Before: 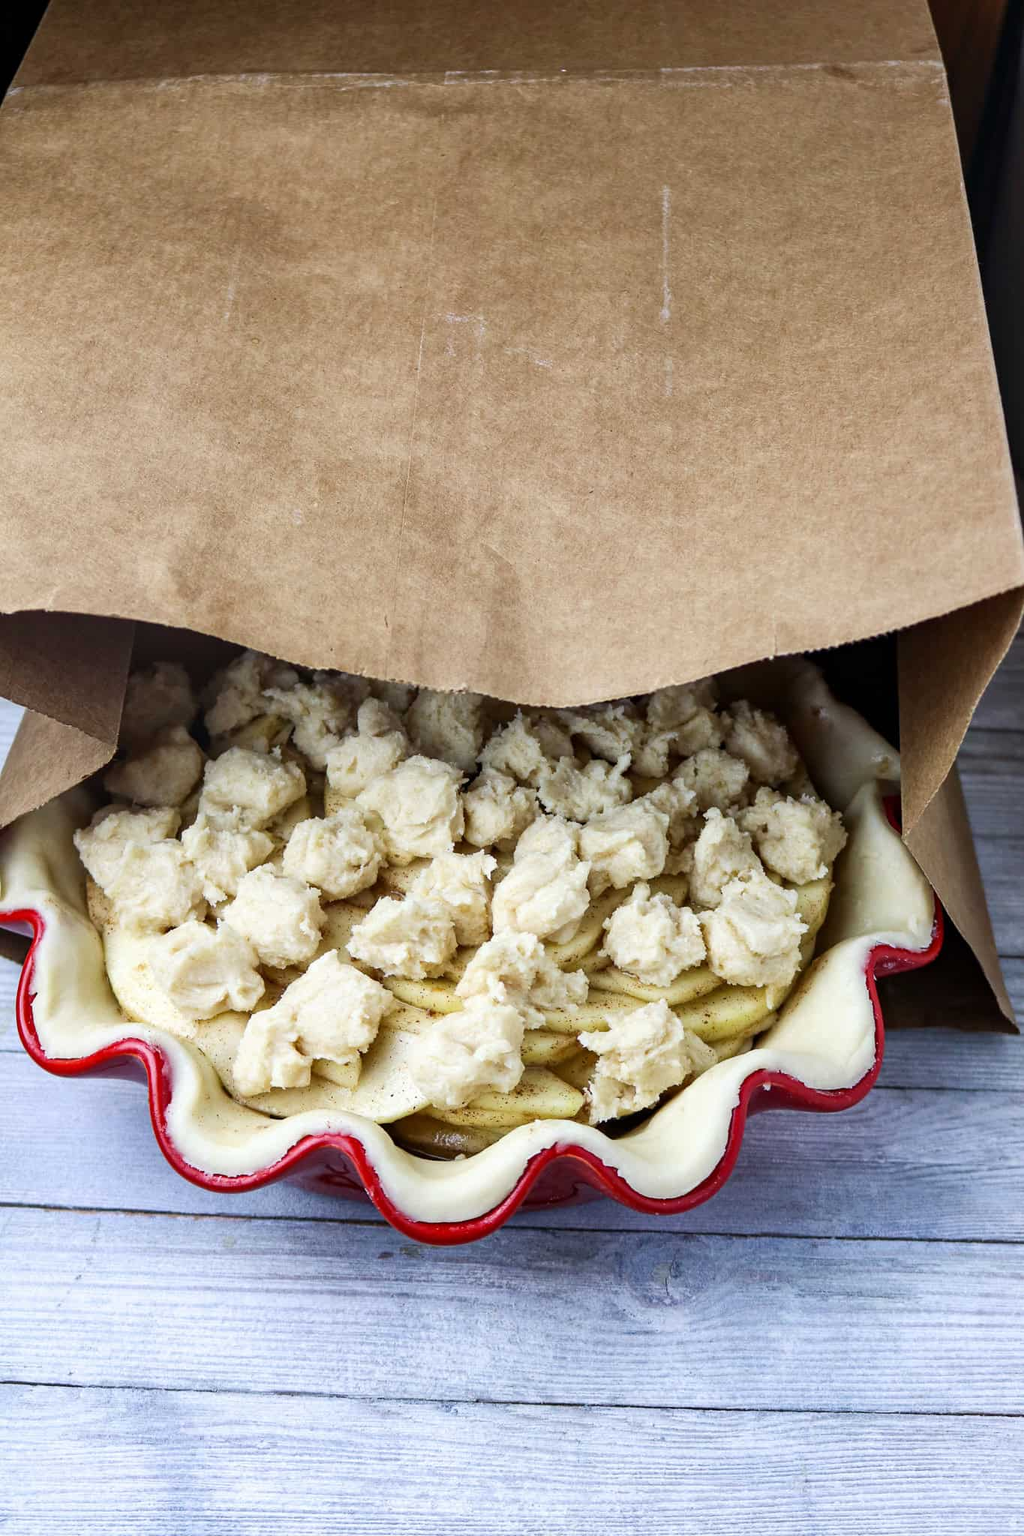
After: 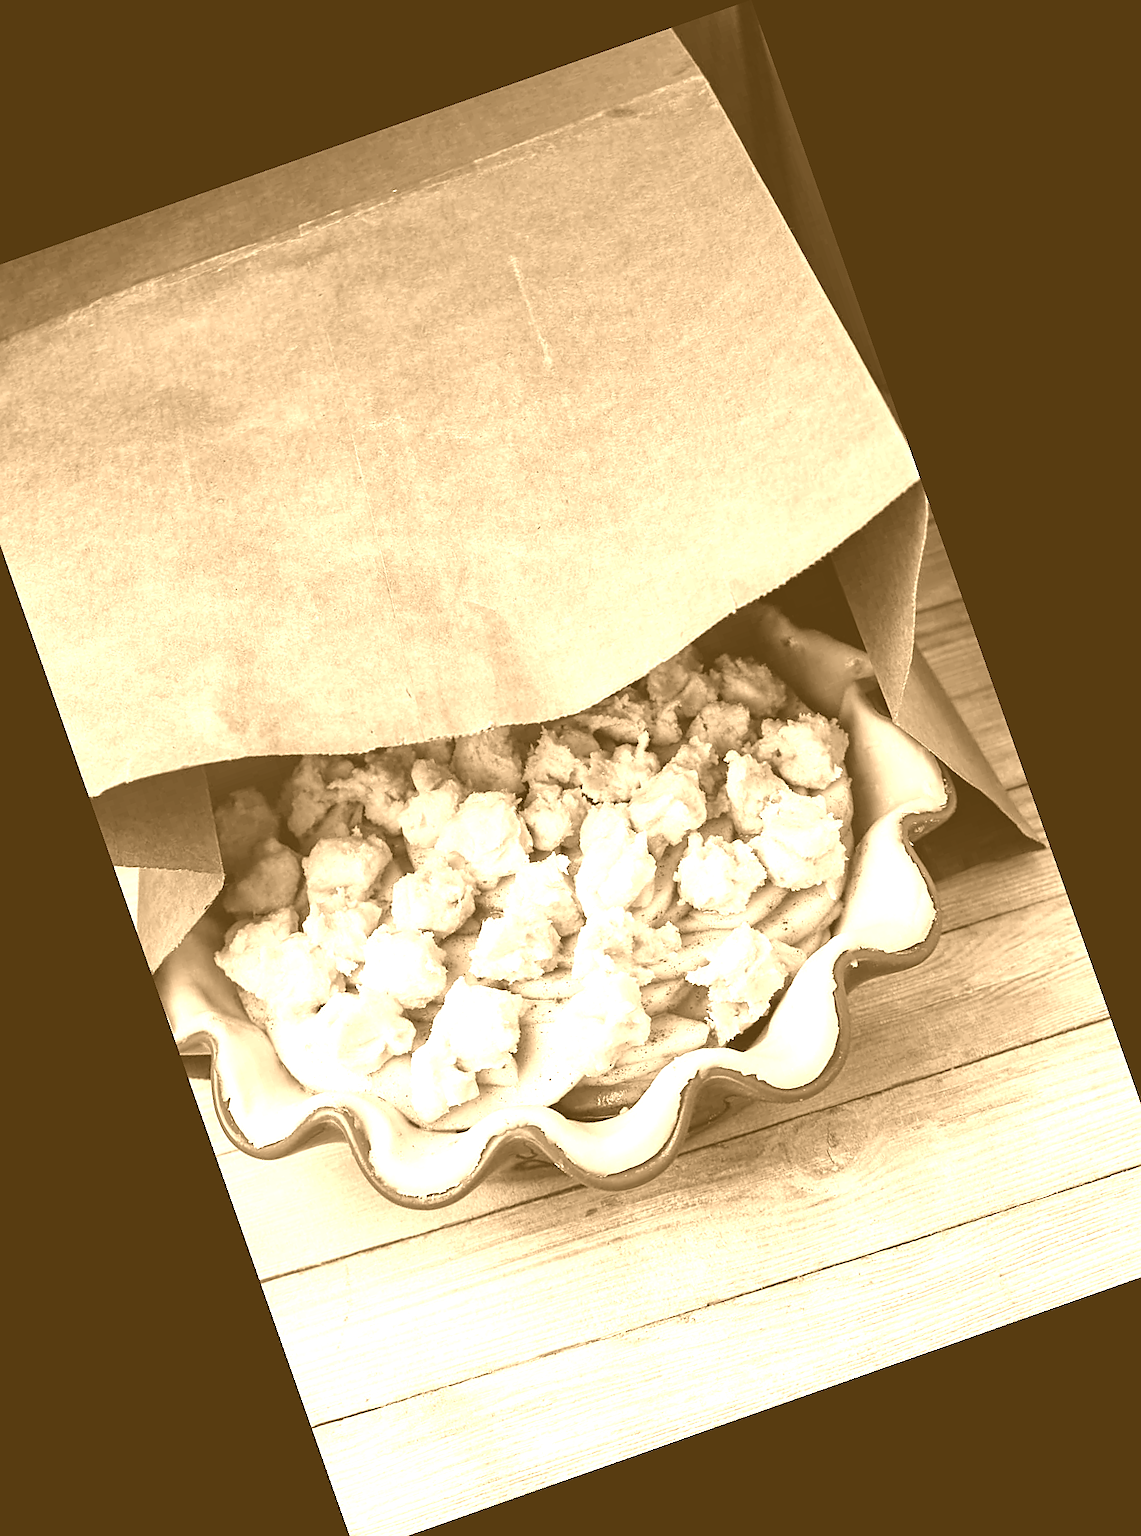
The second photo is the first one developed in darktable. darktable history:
crop and rotate: angle 19.43°, left 6.812%, right 4.125%, bottom 1.087%
colorize: hue 28.8°, source mix 100%
sharpen: on, module defaults
